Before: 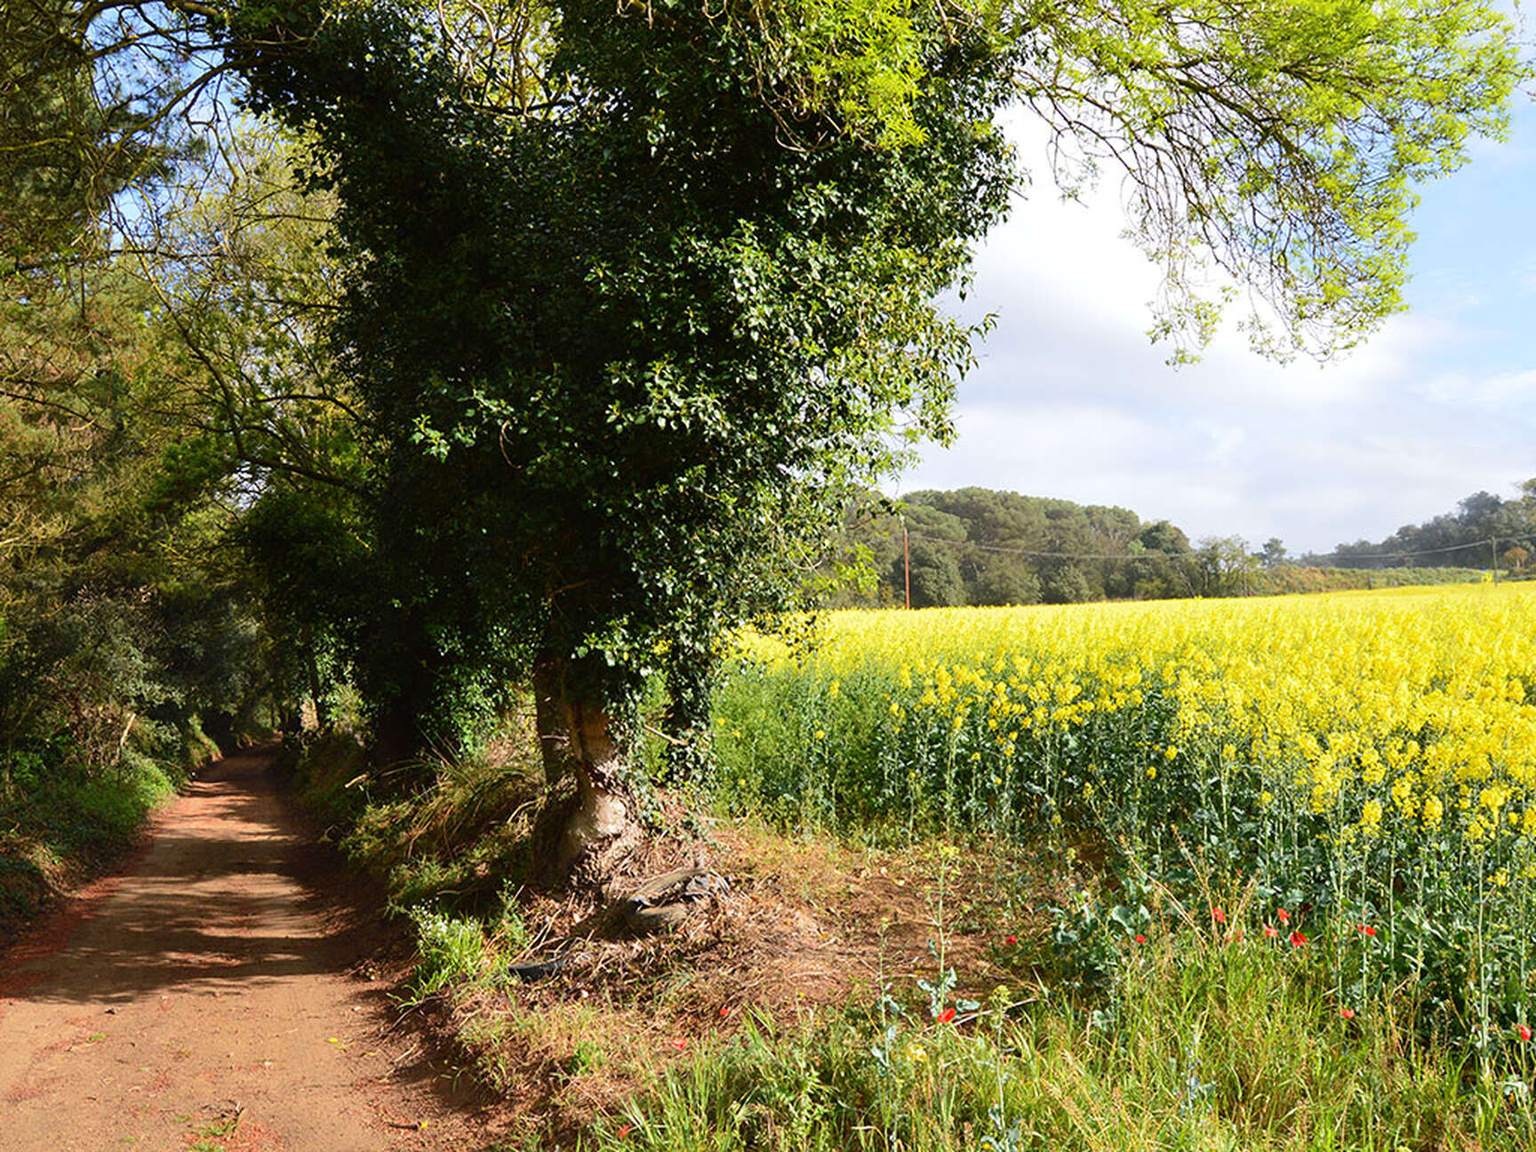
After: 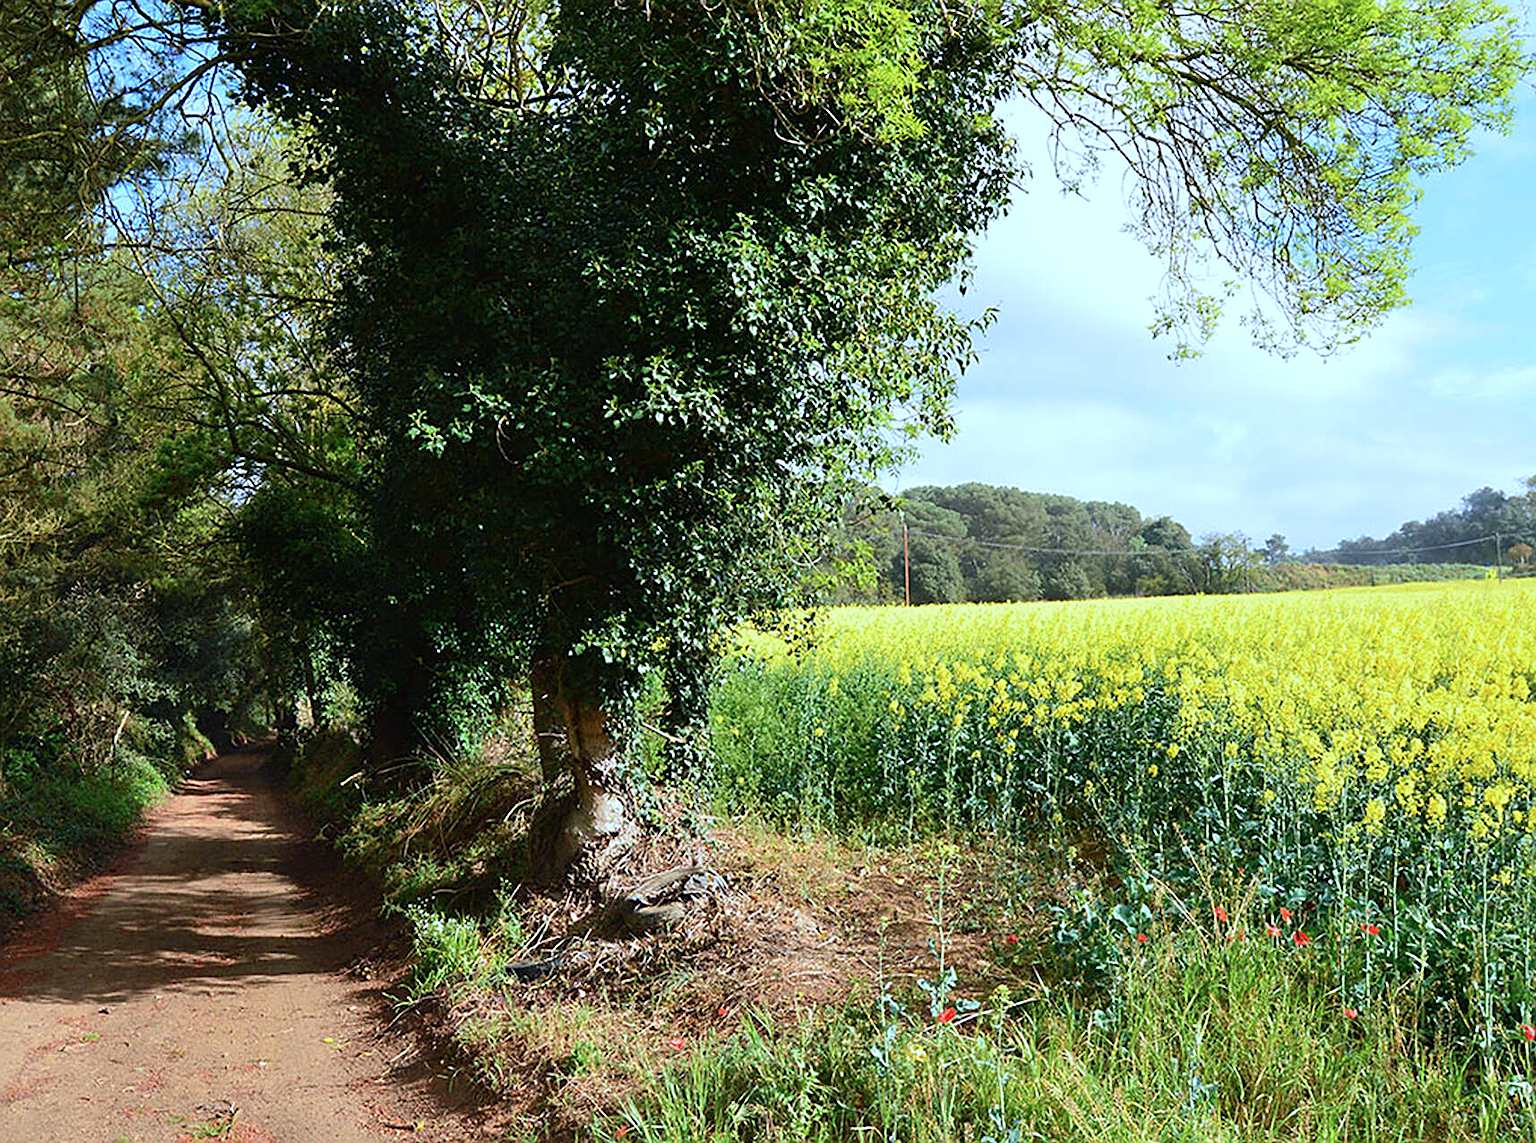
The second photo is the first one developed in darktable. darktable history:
tone equalizer: on, module defaults
color calibration: x 0.383, y 0.371, temperature 3922.18 K
crop: left 0.485%, top 0.746%, right 0.233%, bottom 0.708%
sharpen: on, module defaults
